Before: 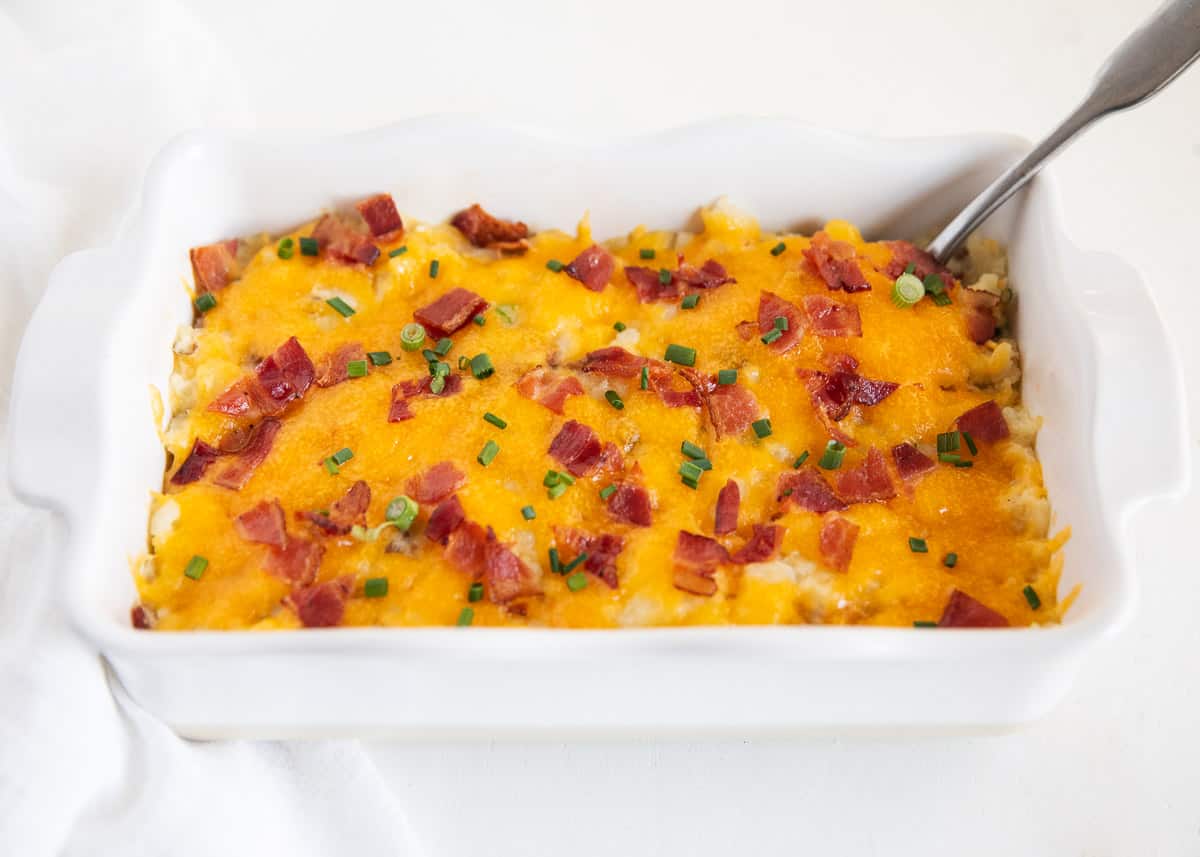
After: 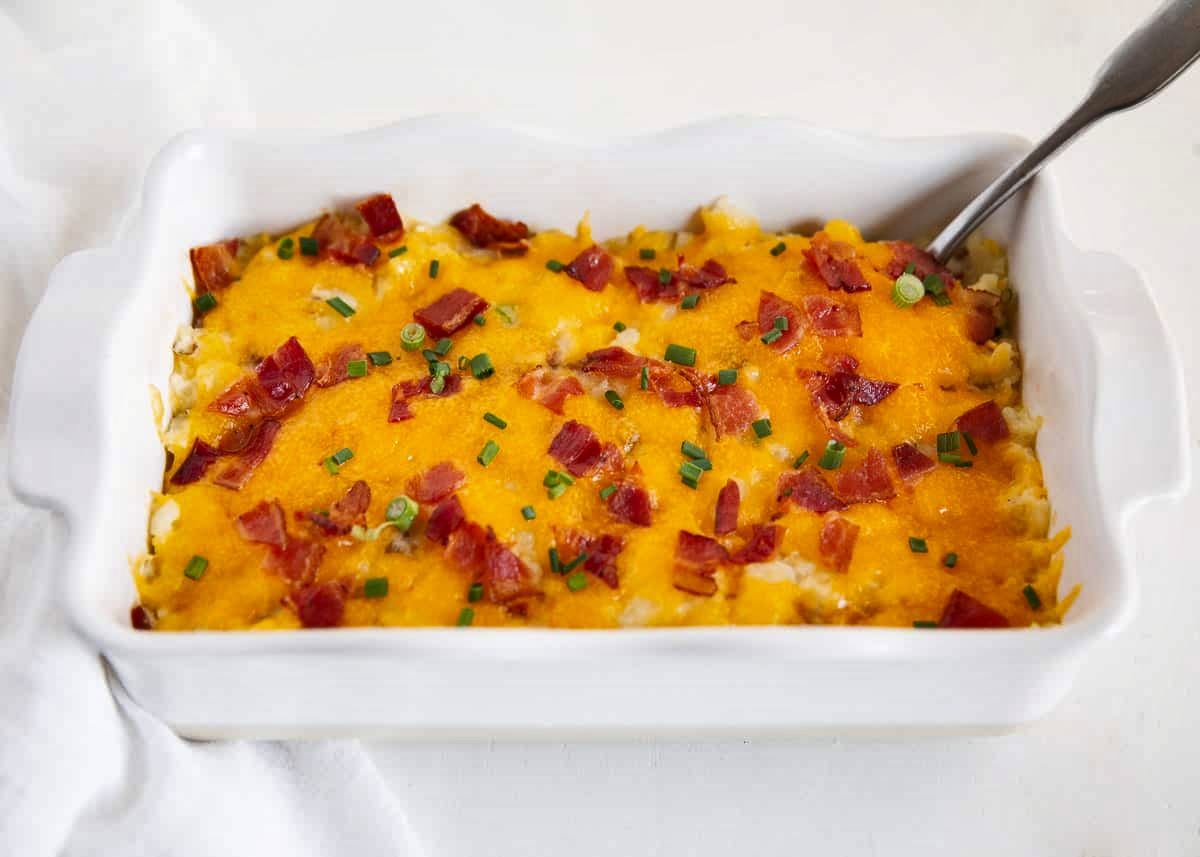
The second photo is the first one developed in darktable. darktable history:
shadows and highlights: low approximation 0.01, soften with gaussian
haze removal: strength 0.282, distance 0.244, adaptive false
